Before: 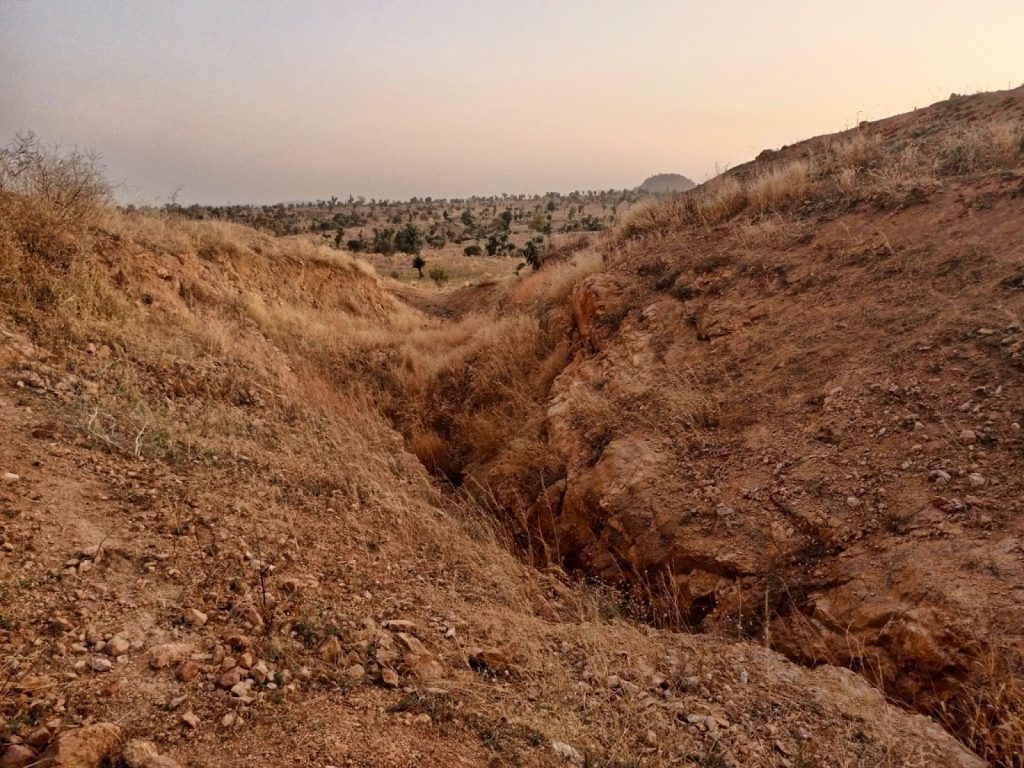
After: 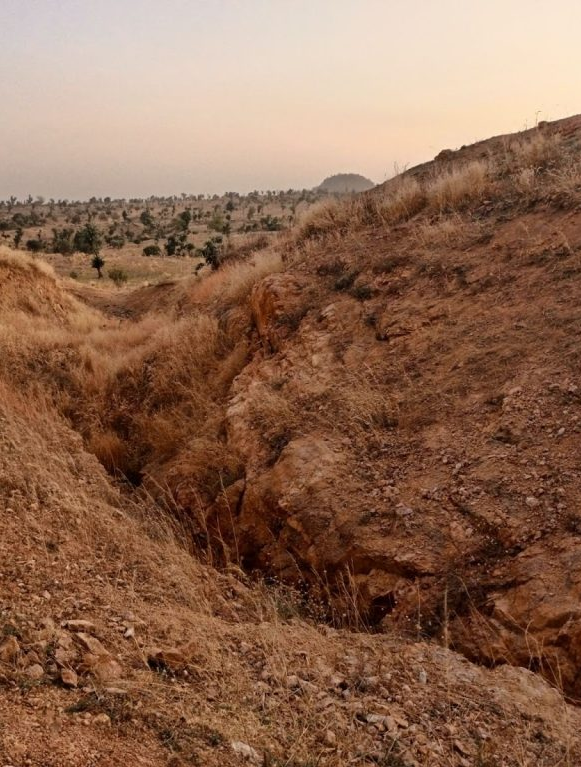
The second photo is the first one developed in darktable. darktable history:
crop: left 31.441%, top 0.02%, right 11.752%
